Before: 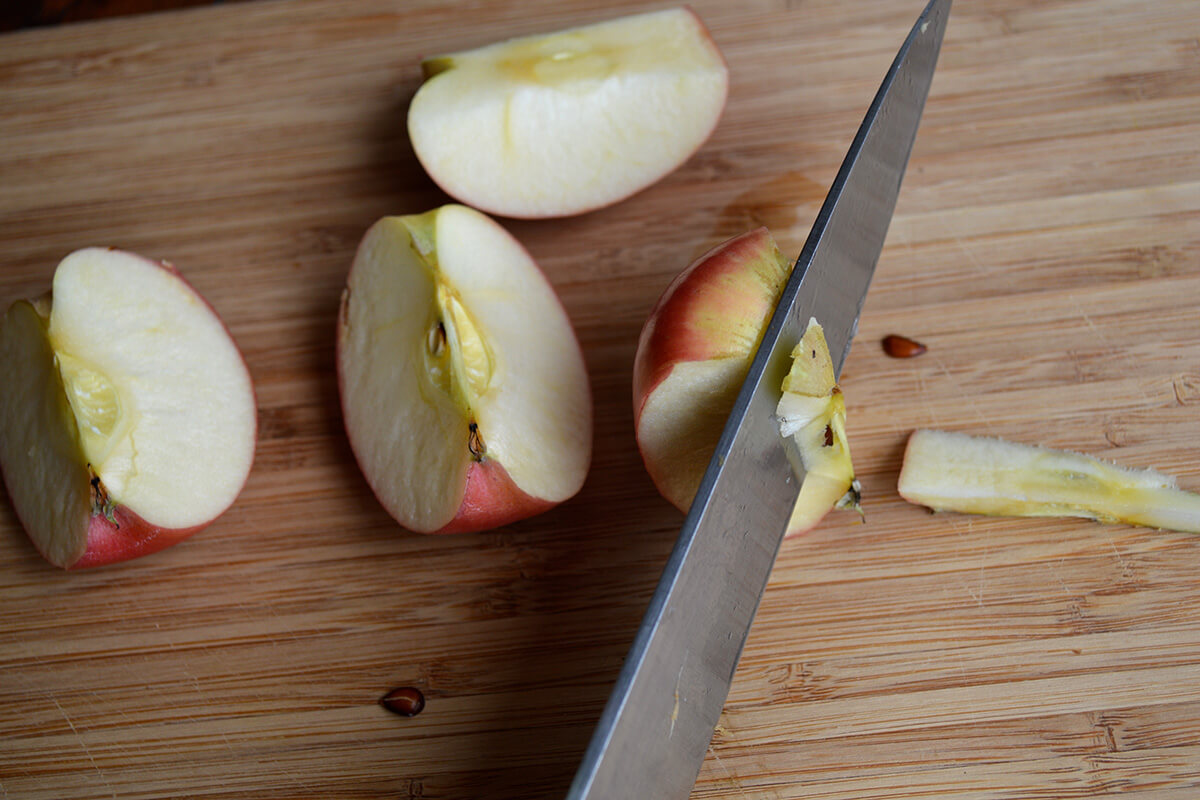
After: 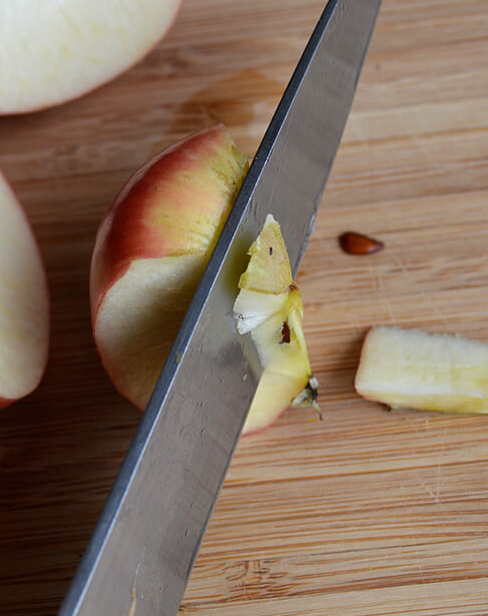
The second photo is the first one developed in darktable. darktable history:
crop: left 45.326%, top 12.939%, right 13.982%, bottom 10.001%
